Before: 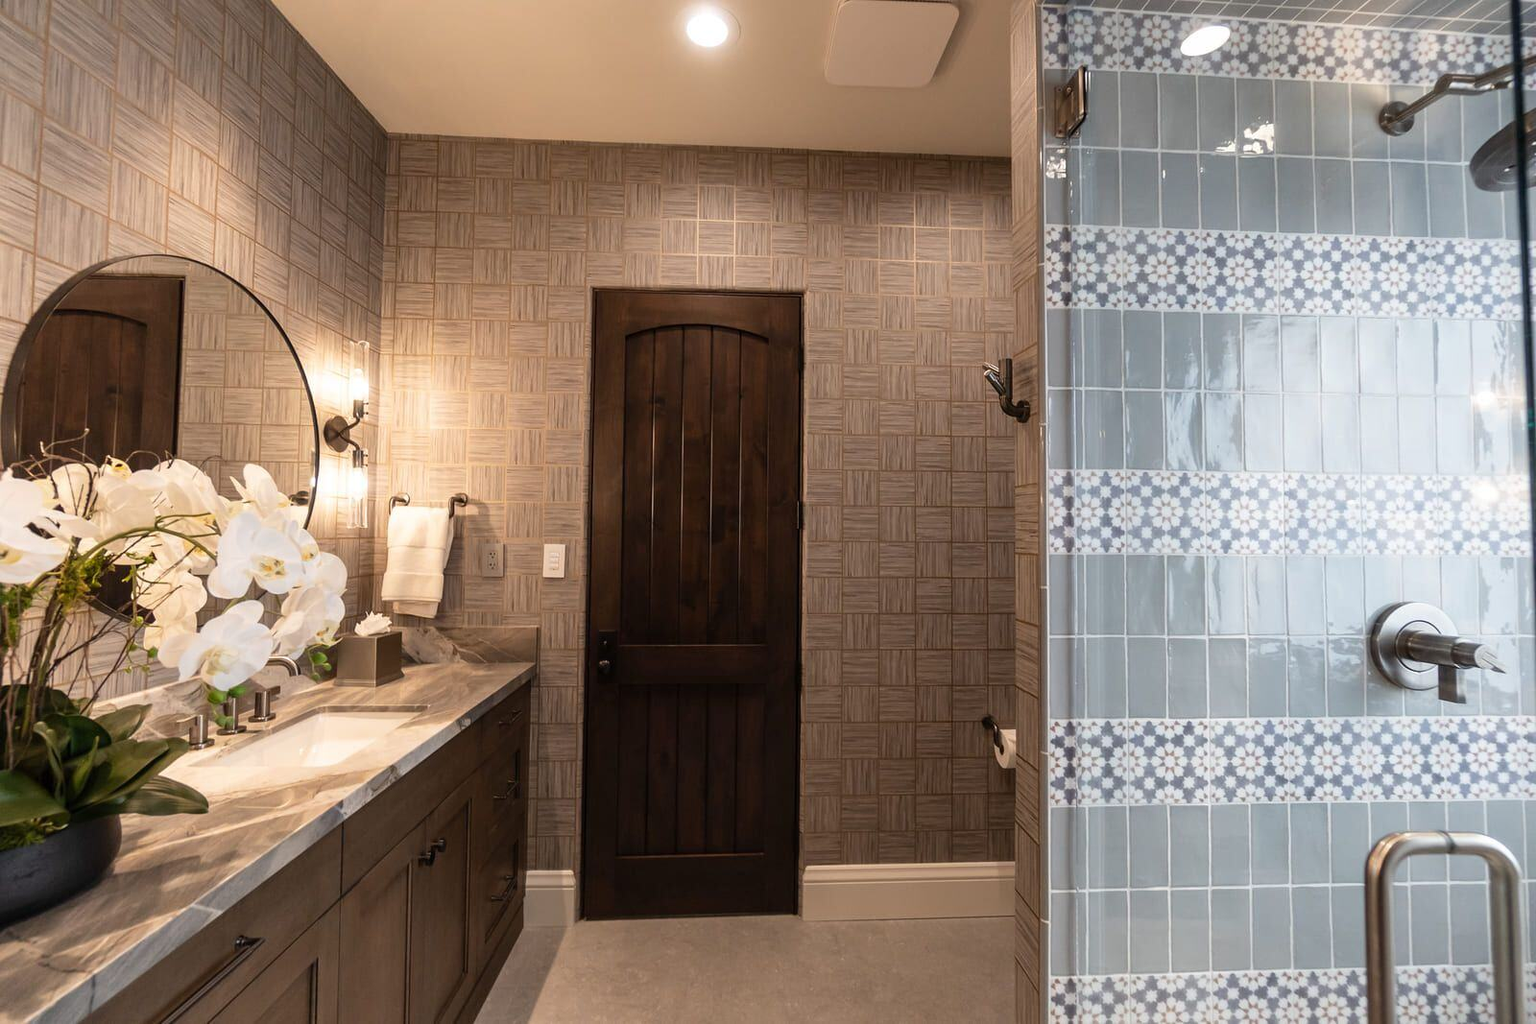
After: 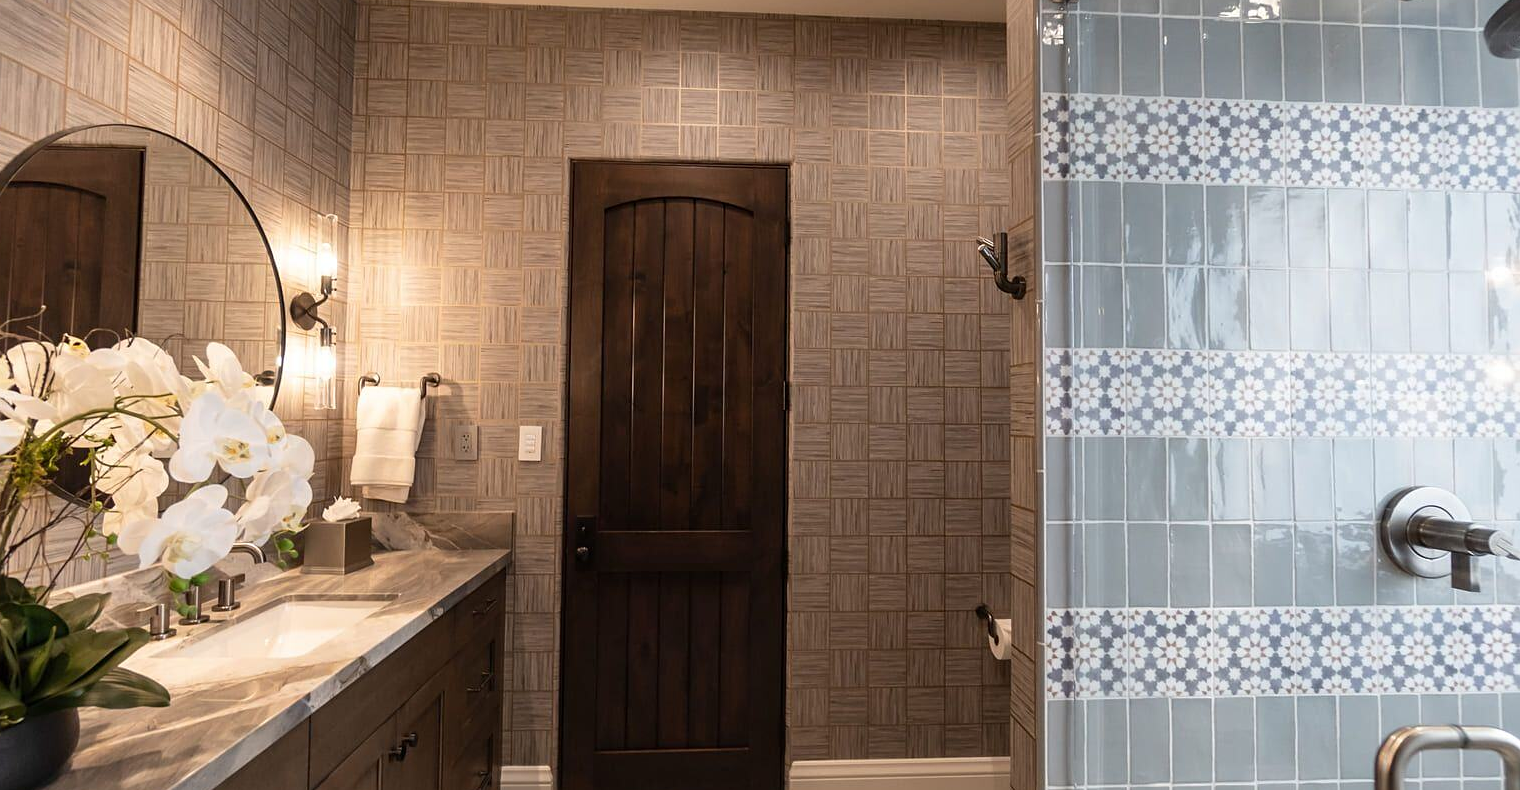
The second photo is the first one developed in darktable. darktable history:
sharpen: amount 0.2
rgb levels: preserve colors max RGB
crop and rotate: left 2.991%, top 13.302%, right 1.981%, bottom 12.636%
